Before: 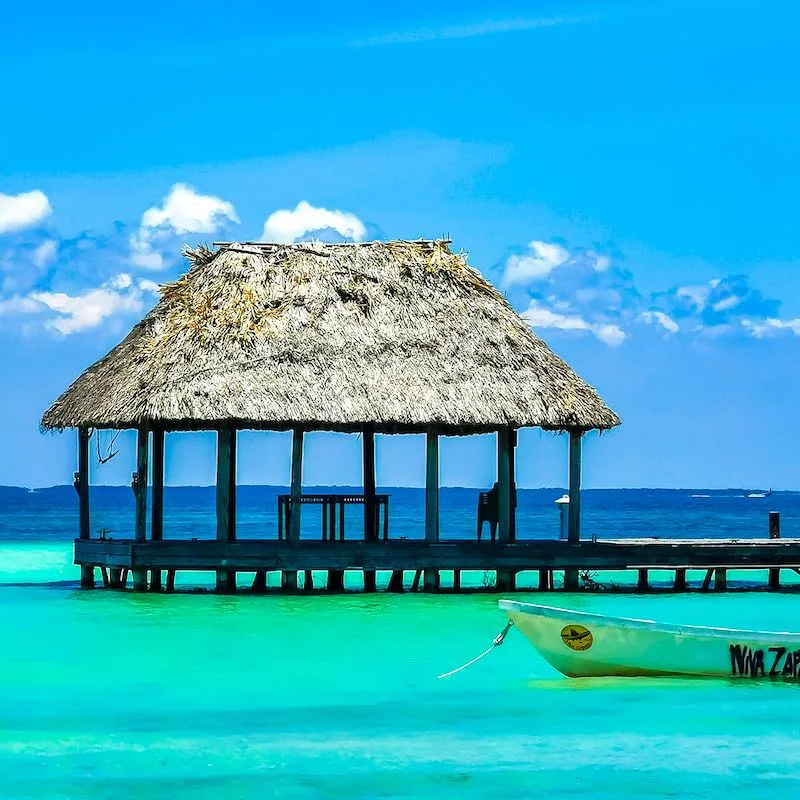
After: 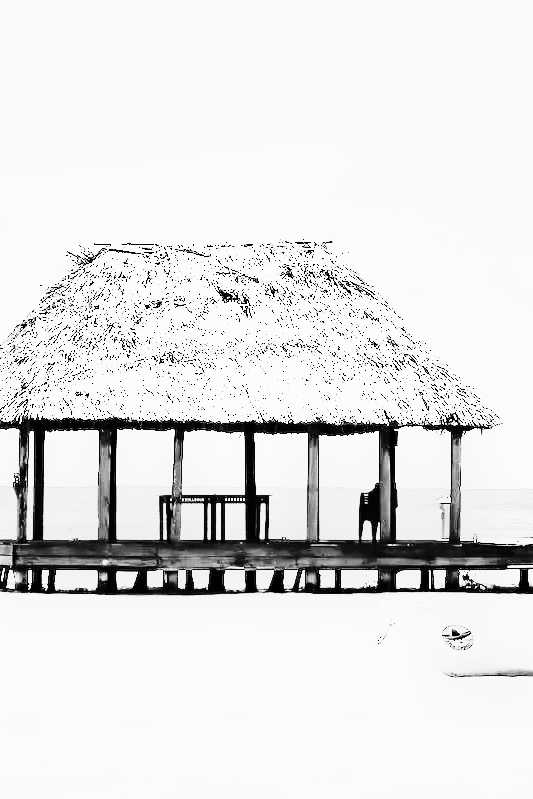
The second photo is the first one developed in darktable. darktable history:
rgb curve: curves: ch0 [(0, 0) (0.21, 0.15) (0.24, 0.21) (0.5, 0.75) (0.75, 0.96) (0.89, 0.99) (1, 1)]; ch1 [(0, 0.02) (0.21, 0.13) (0.25, 0.2) (0.5, 0.67) (0.75, 0.9) (0.89, 0.97) (1, 1)]; ch2 [(0, 0.02) (0.21, 0.13) (0.25, 0.2) (0.5, 0.67) (0.75, 0.9) (0.89, 0.97) (1, 1)], compensate middle gray true
base curve: curves: ch0 [(0, 0) (0.028, 0.03) (0.105, 0.232) (0.387, 0.748) (0.754, 0.968) (1, 1)], fusion 1, exposure shift 0.576, preserve colors none
color correction: highlights a* 3.22, highlights b* 1.93, saturation 1.19
crop and rotate: left 15.055%, right 18.278%
exposure: black level correction 0, exposure 1 EV, compensate exposure bias true, compensate highlight preservation false
monochrome: a 16.06, b 15.48, size 1
white balance: red 0.871, blue 1.249
velvia: on, module defaults
